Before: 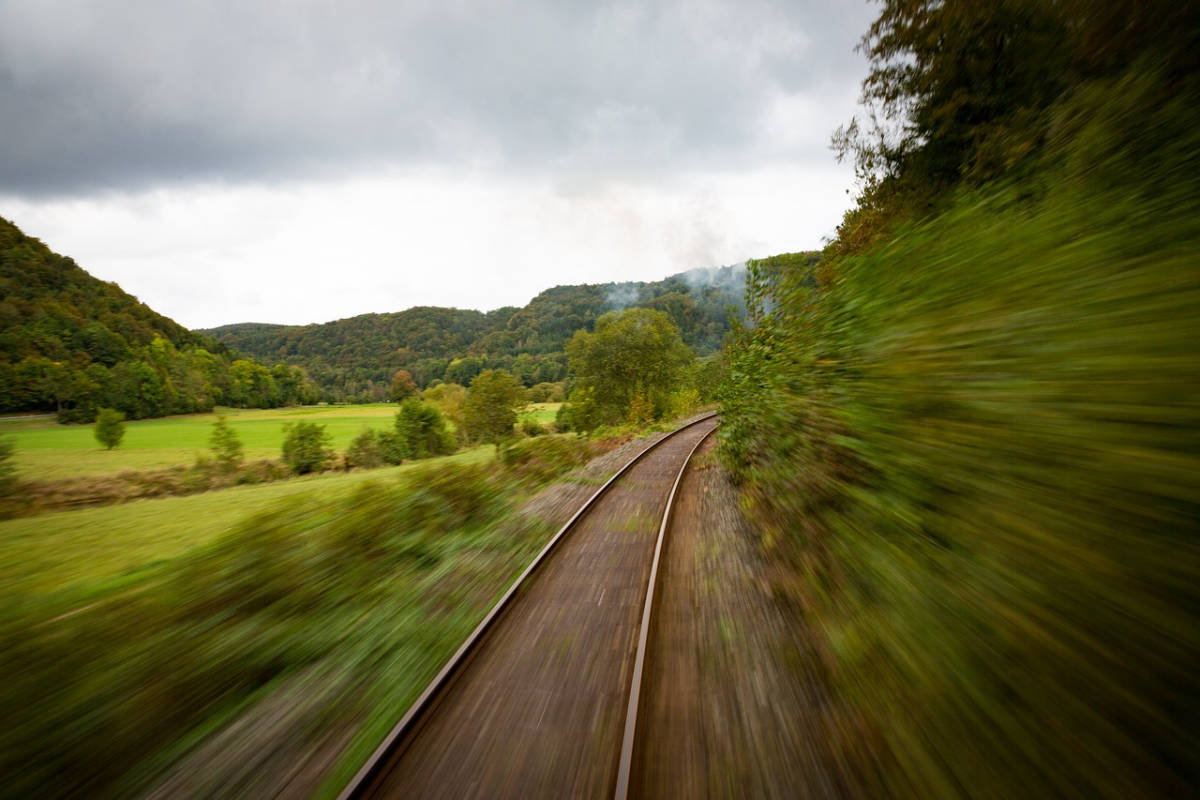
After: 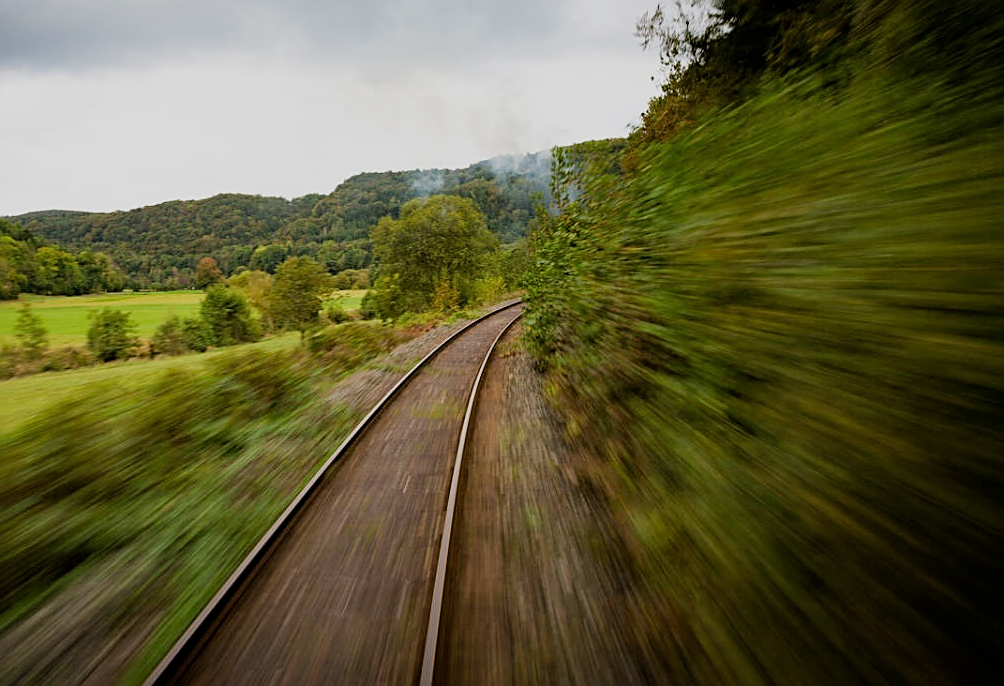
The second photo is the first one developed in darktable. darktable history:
filmic rgb: hardness 4.17
crop: left 16.315%, top 14.246%
sharpen: on, module defaults
